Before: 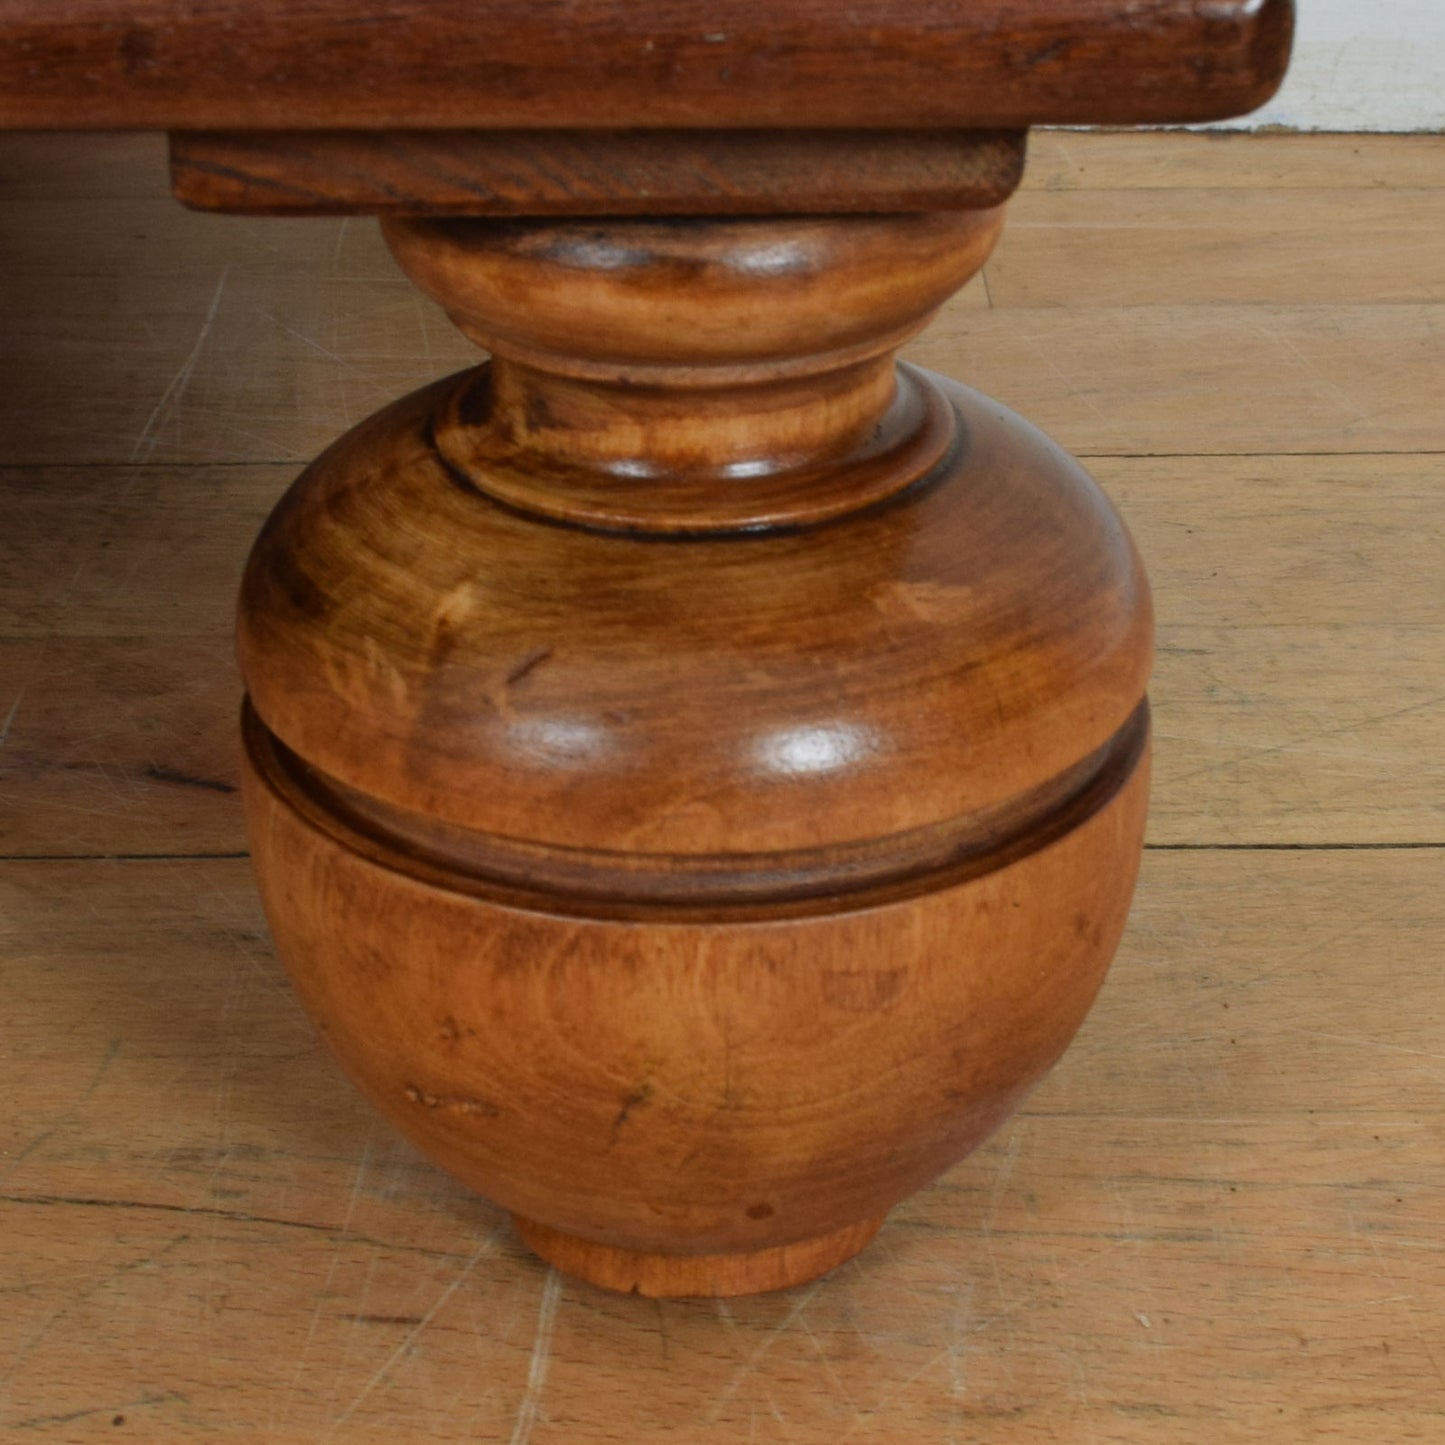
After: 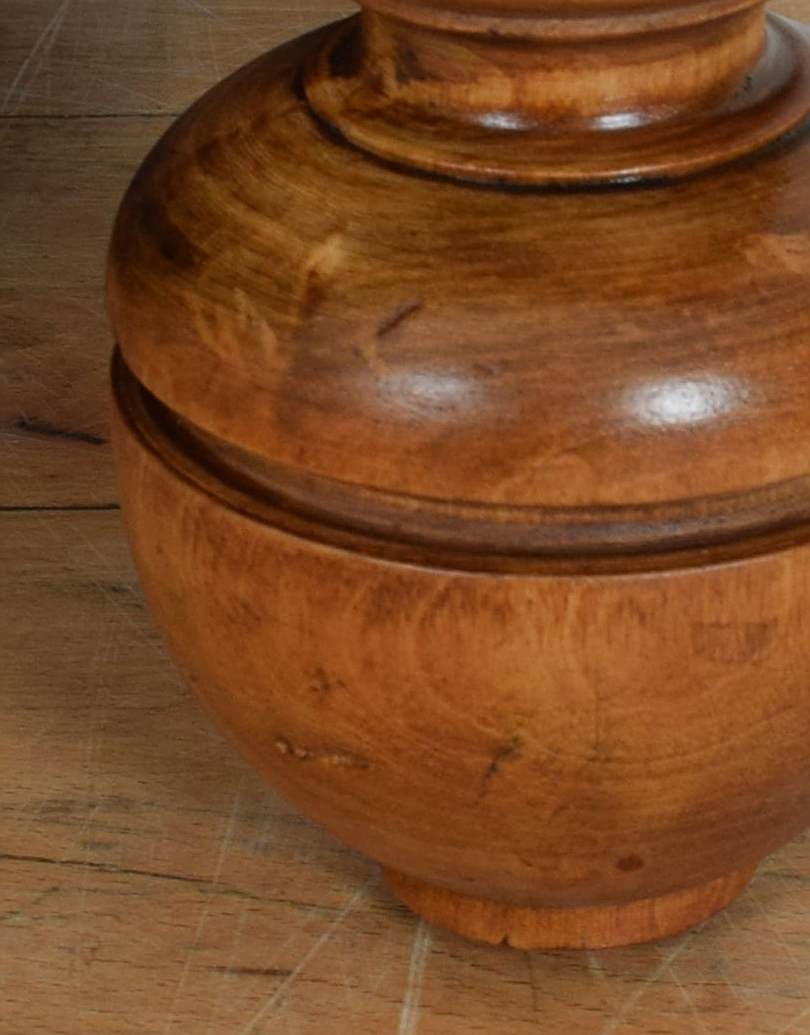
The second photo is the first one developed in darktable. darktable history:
crop: left 9.005%, top 24.143%, right 34.881%, bottom 4.201%
sharpen: on, module defaults
